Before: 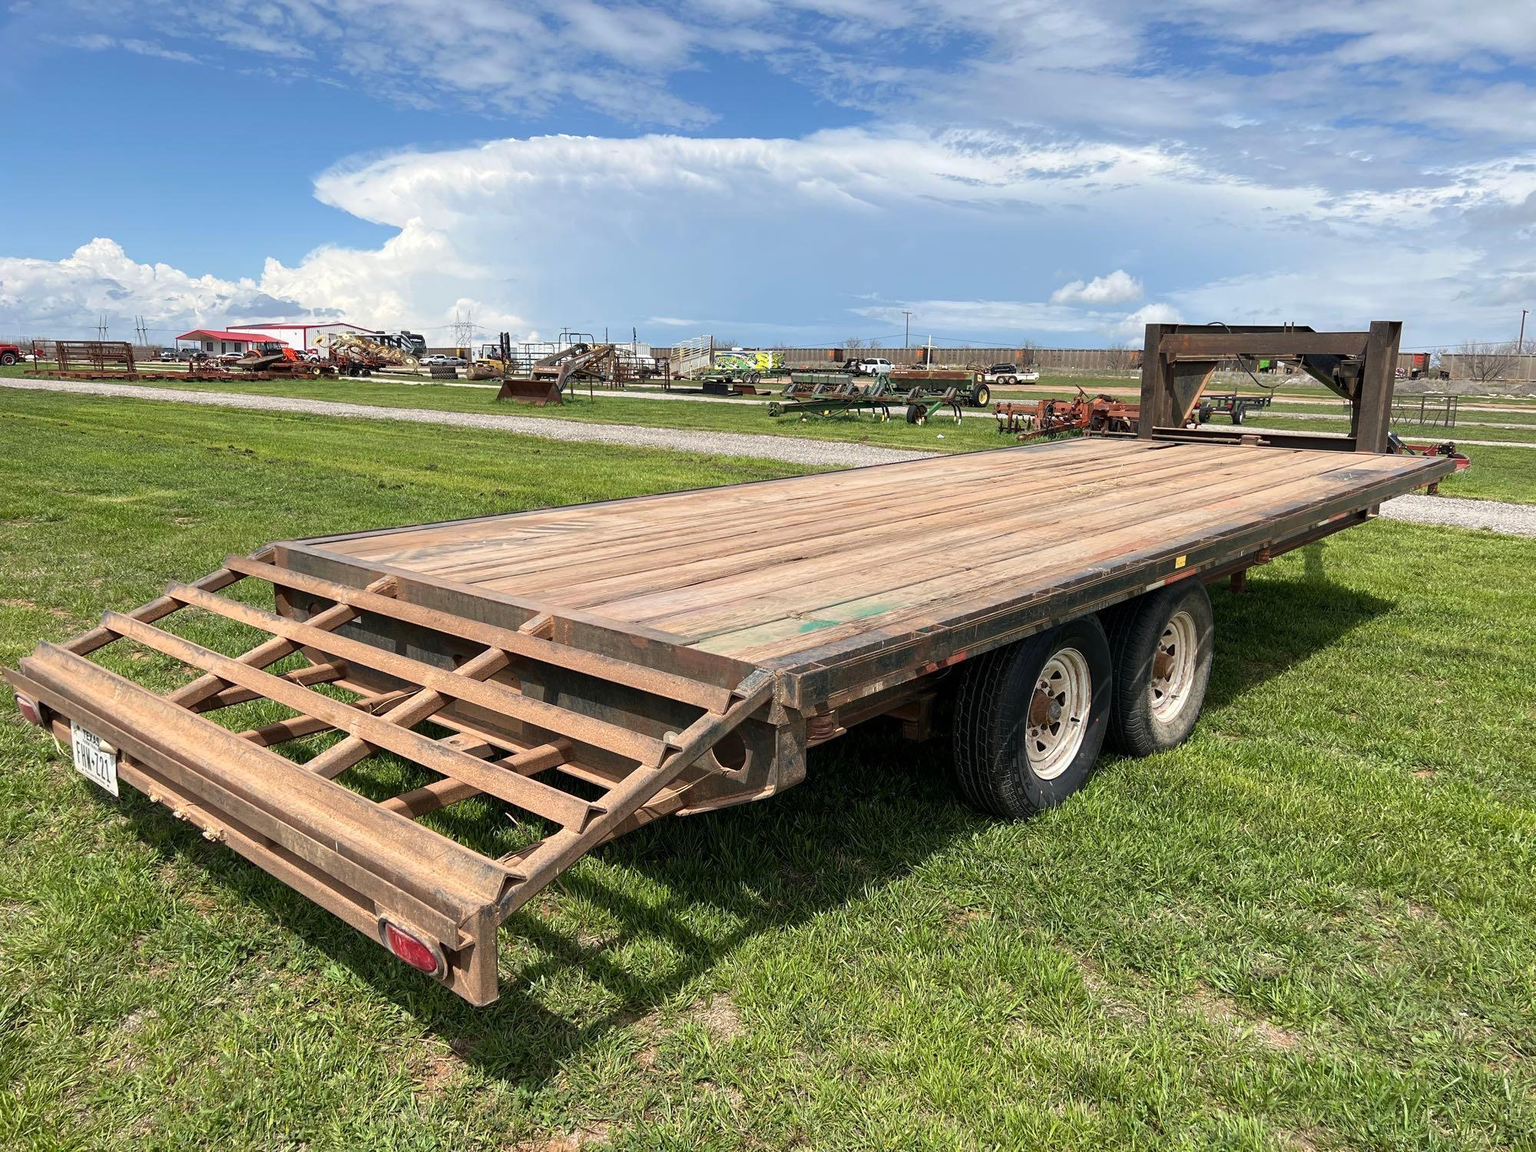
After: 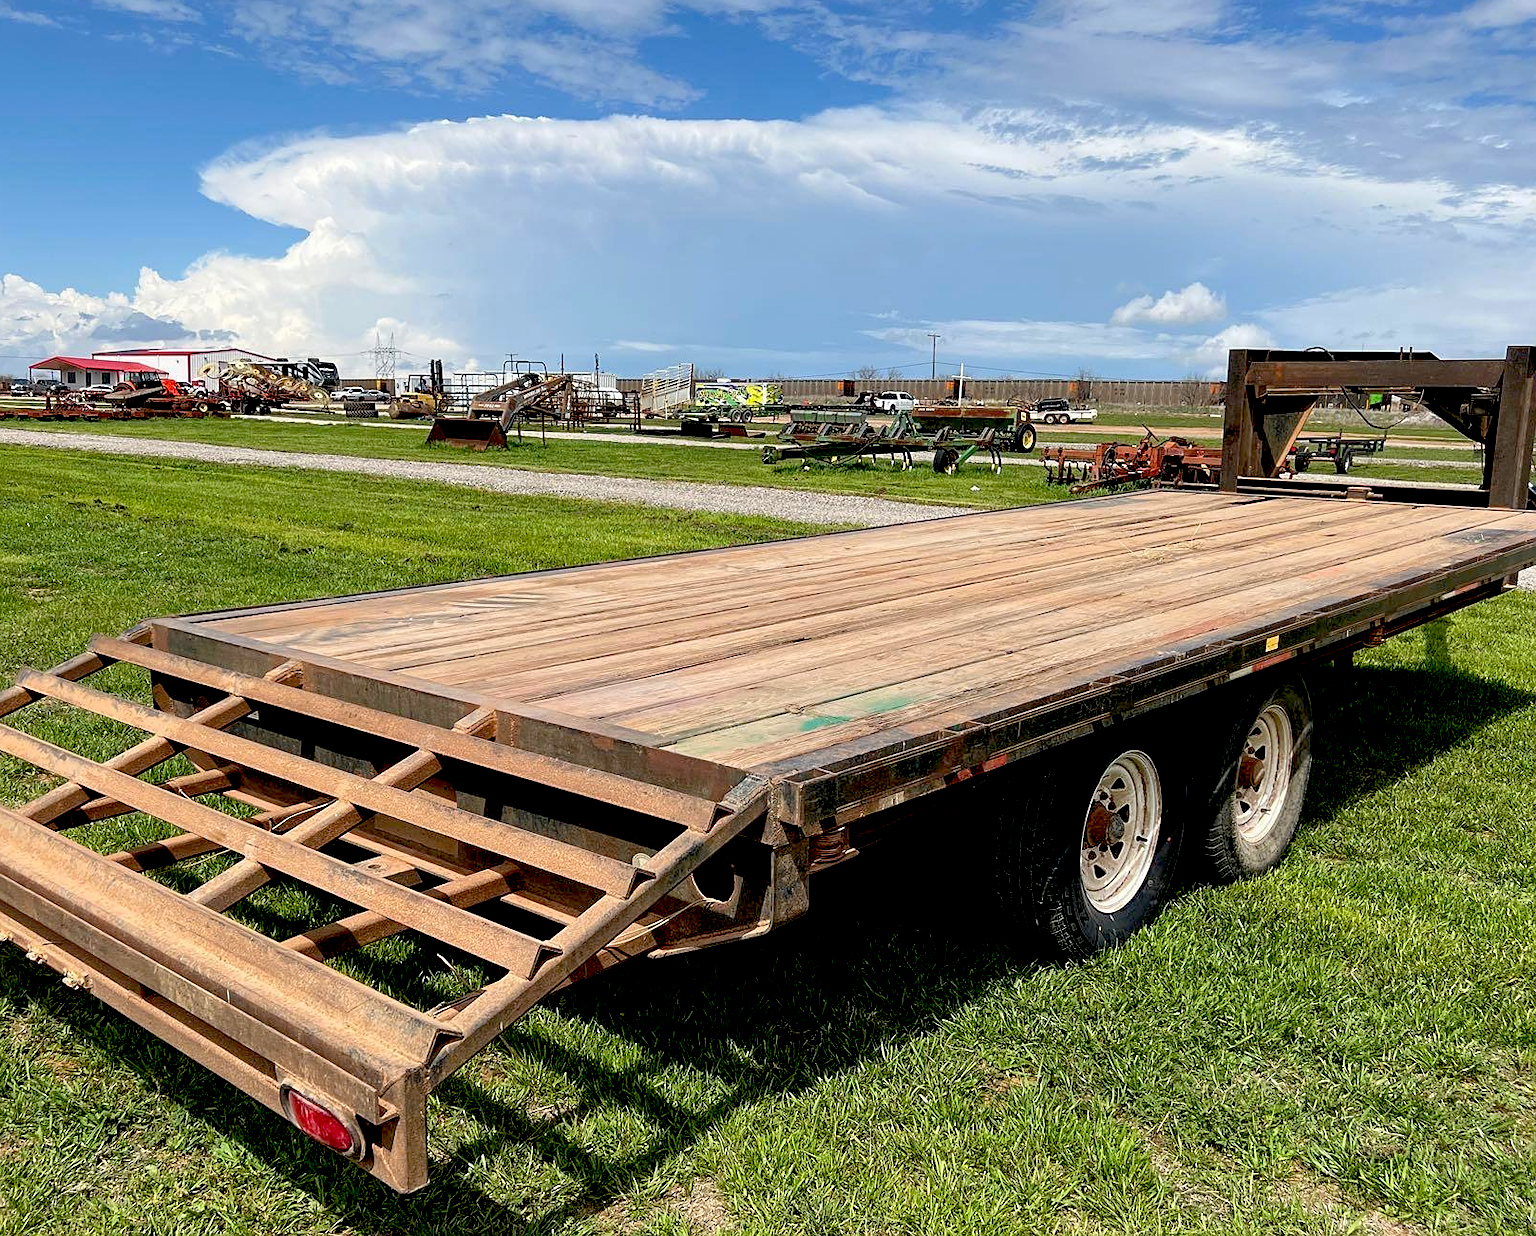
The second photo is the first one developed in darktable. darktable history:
exposure: black level correction 0.033, exposure 0.318 EV, compensate highlight preservation false
crop: left 9.918%, top 3.604%, right 9.218%, bottom 9.532%
sharpen: radius 1.036
shadows and highlights: radius 120.38, shadows 21.99, white point adjustment -9.66, highlights -15.94, soften with gaussian
